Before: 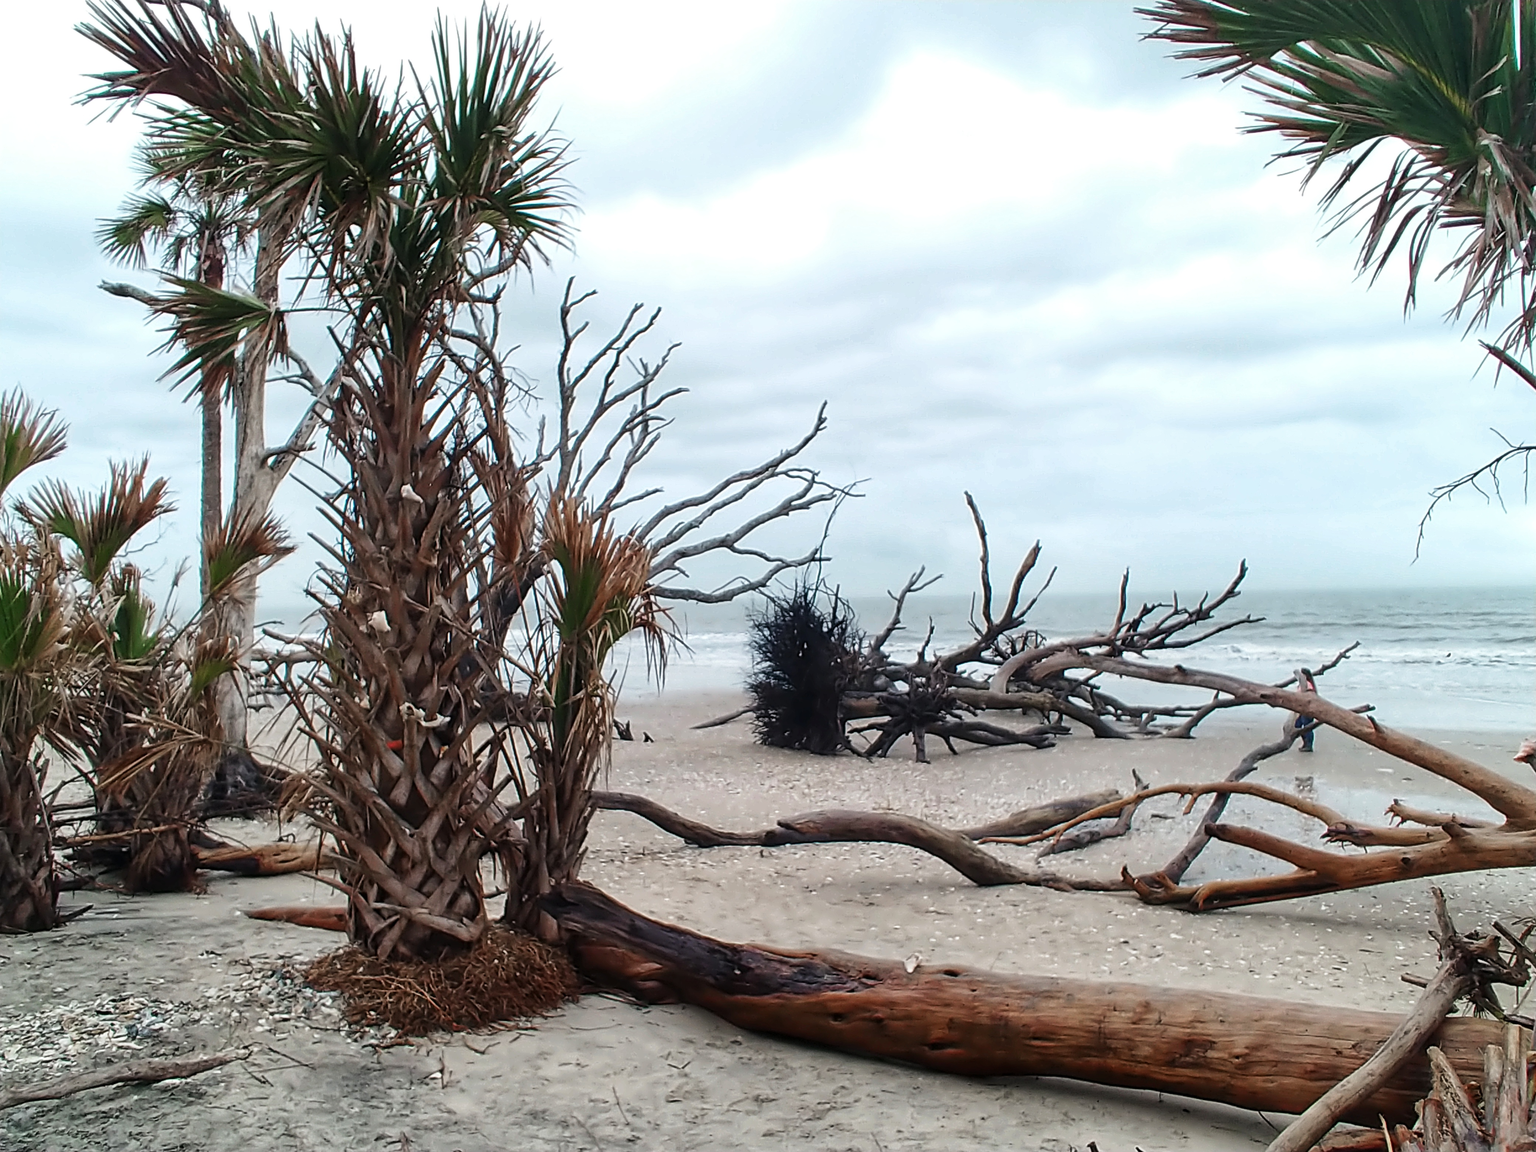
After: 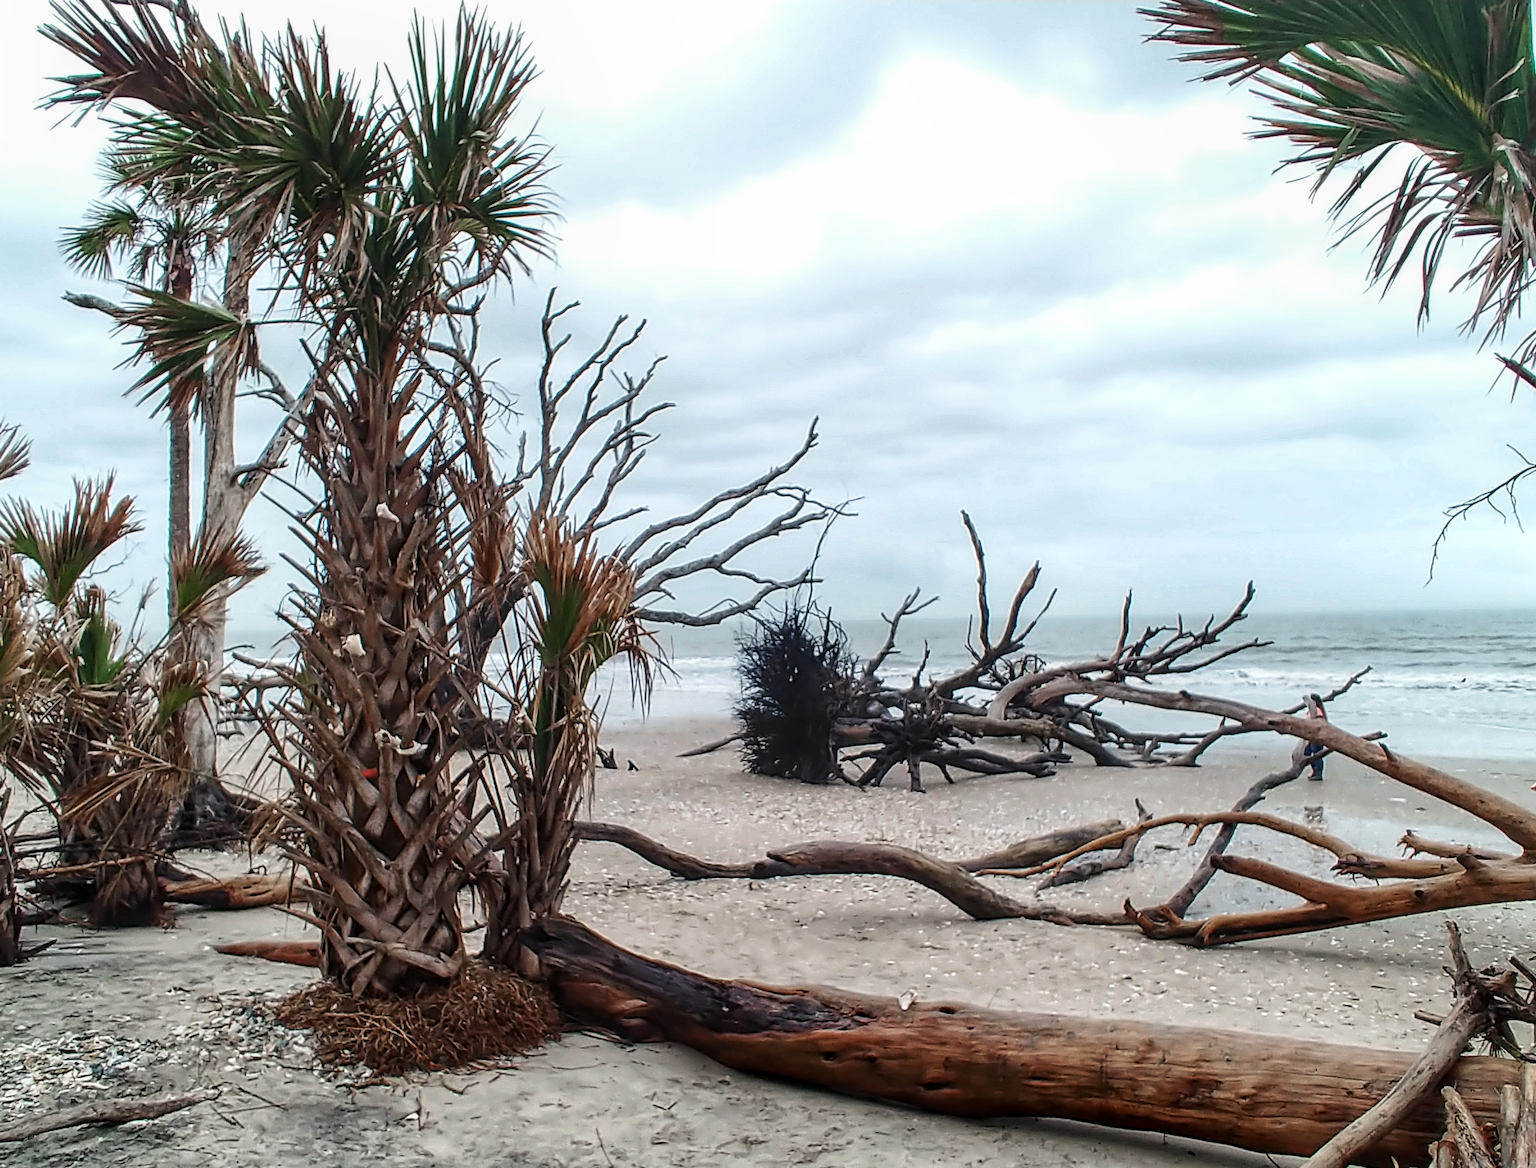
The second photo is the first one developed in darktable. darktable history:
local contrast: on, module defaults
contrast brightness saturation: contrast 0.08, saturation 0.02
crop and rotate: left 2.536%, right 1.107%, bottom 2.246%
